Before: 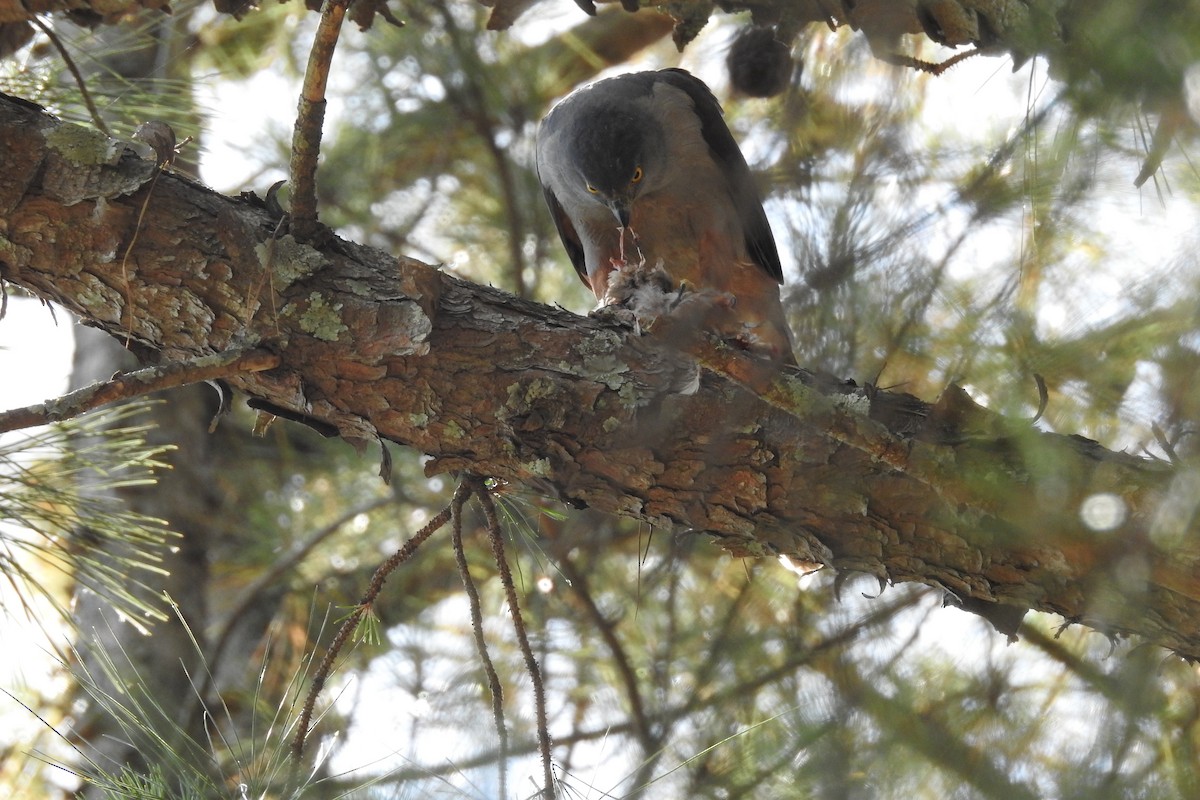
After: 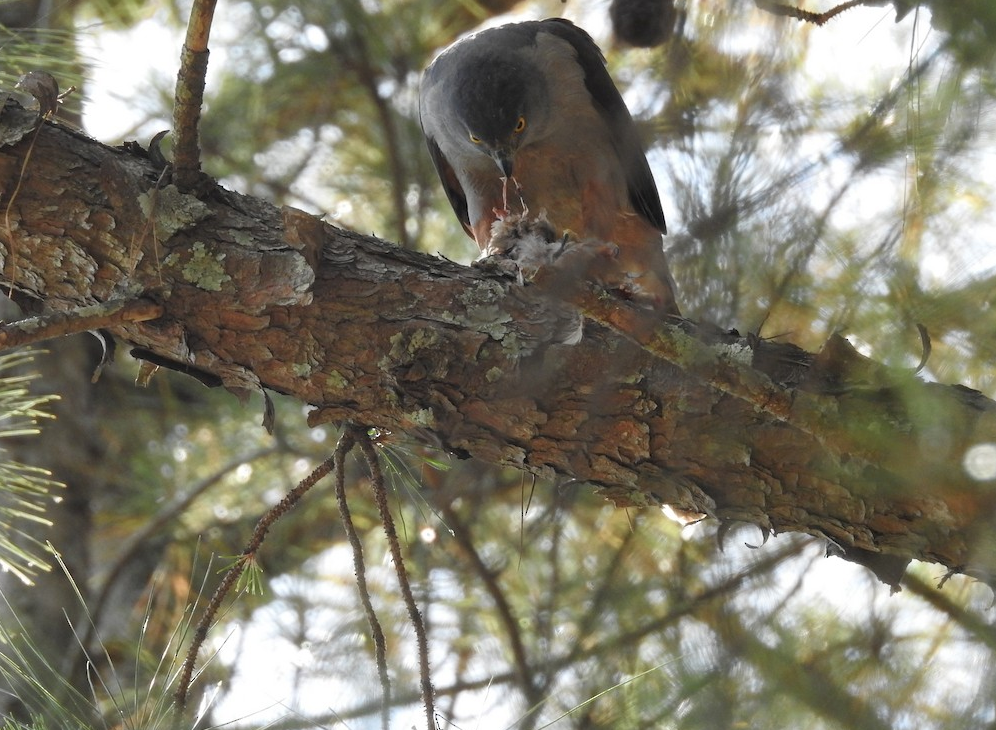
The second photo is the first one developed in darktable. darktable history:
crop: left 9.825%, top 6.328%, right 7.132%, bottom 2.355%
